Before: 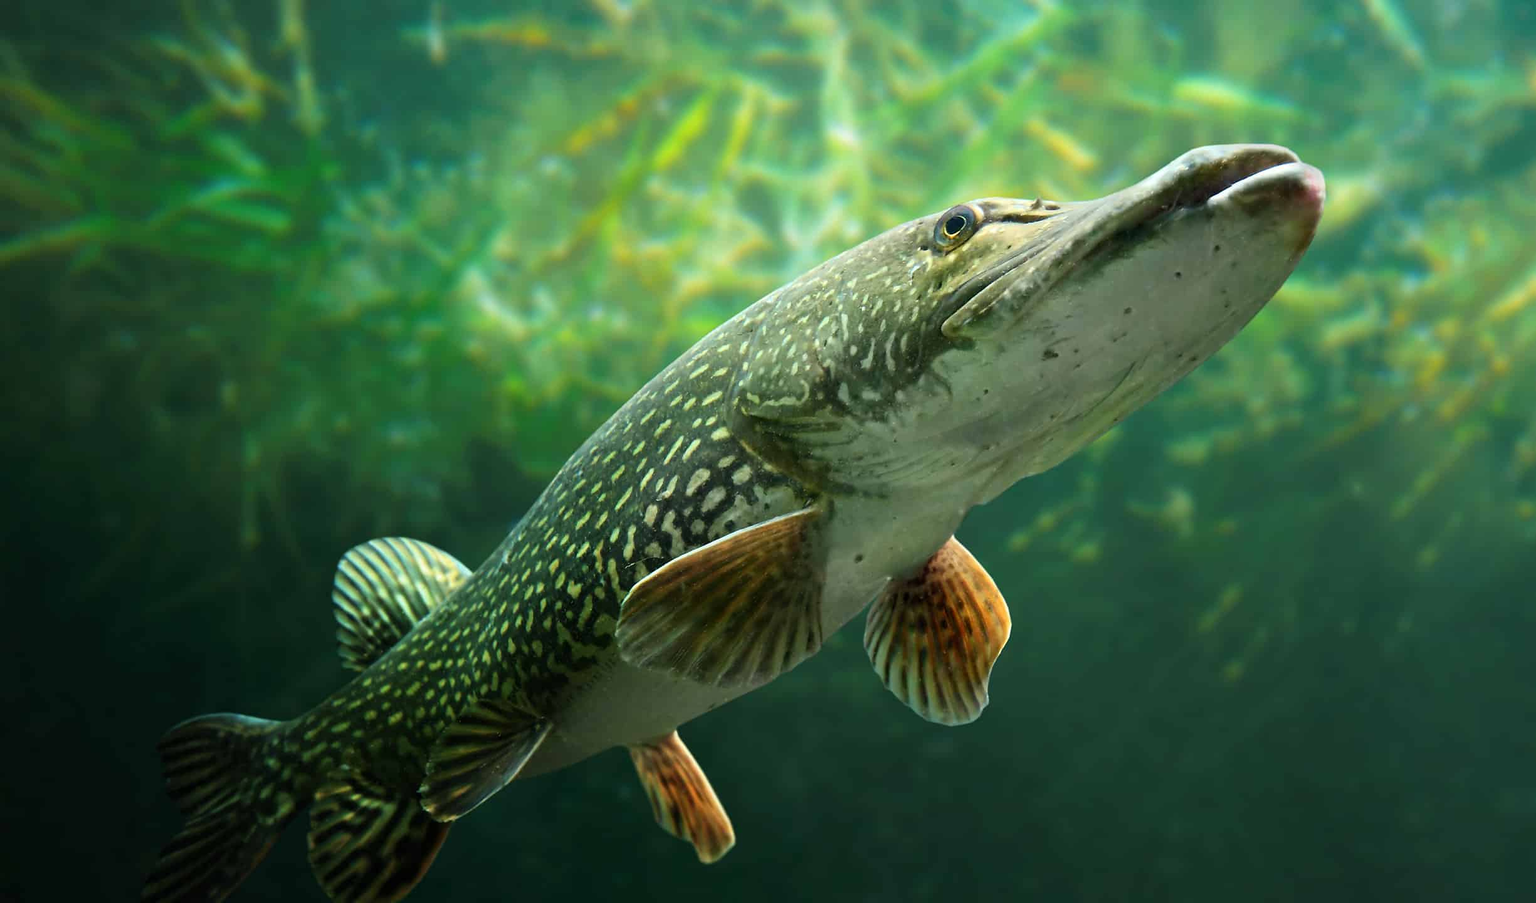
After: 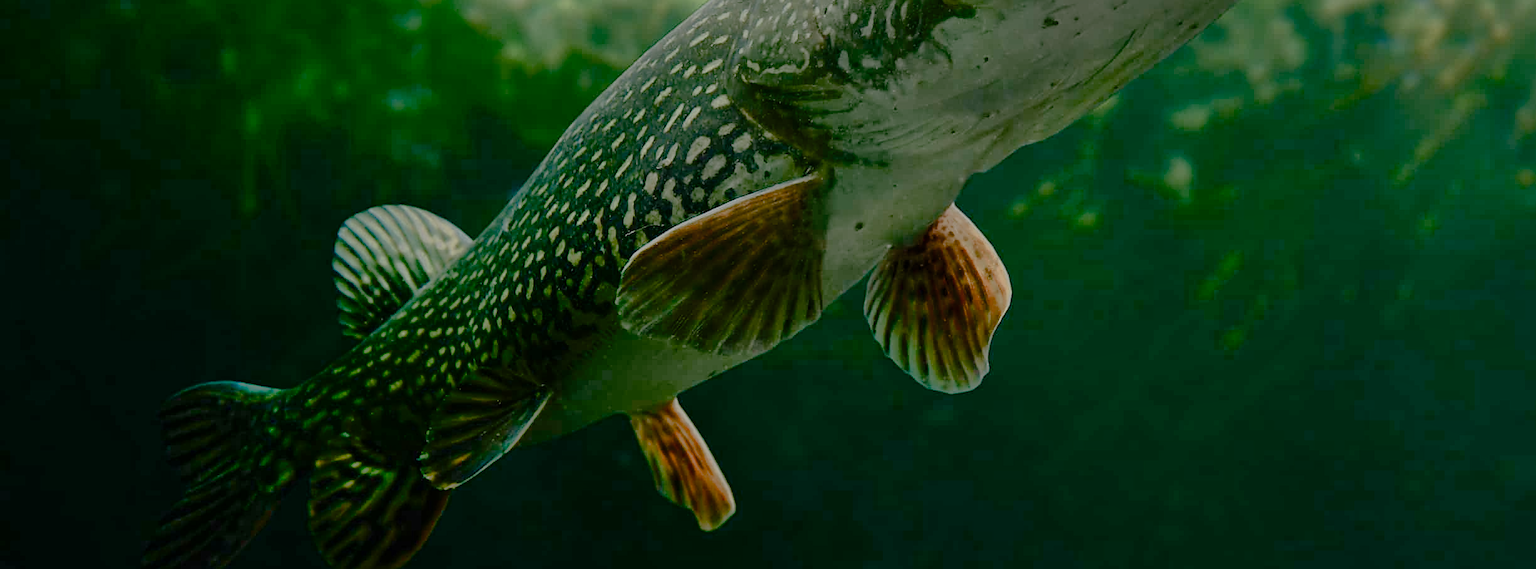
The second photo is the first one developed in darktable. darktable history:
sharpen: on, module defaults
crop and rotate: top 36.868%
color balance rgb: shadows lift › chroma 2.016%, shadows lift › hue 248.52°, power › luminance 1.501%, highlights gain › chroma 0.919%, highlights gain › hue 28.4°, perceptual saturation grading › global saturation 20%, perceptual saturation grading › highlights -49.021%, perceptual saturation grading › shadows 24.733%, perceptual brilliance grading › global brilliance -48.387%, global vibrance 16.113%, saturation formula JzAzBz (2021)
shadows and highlights: on, module defaults
